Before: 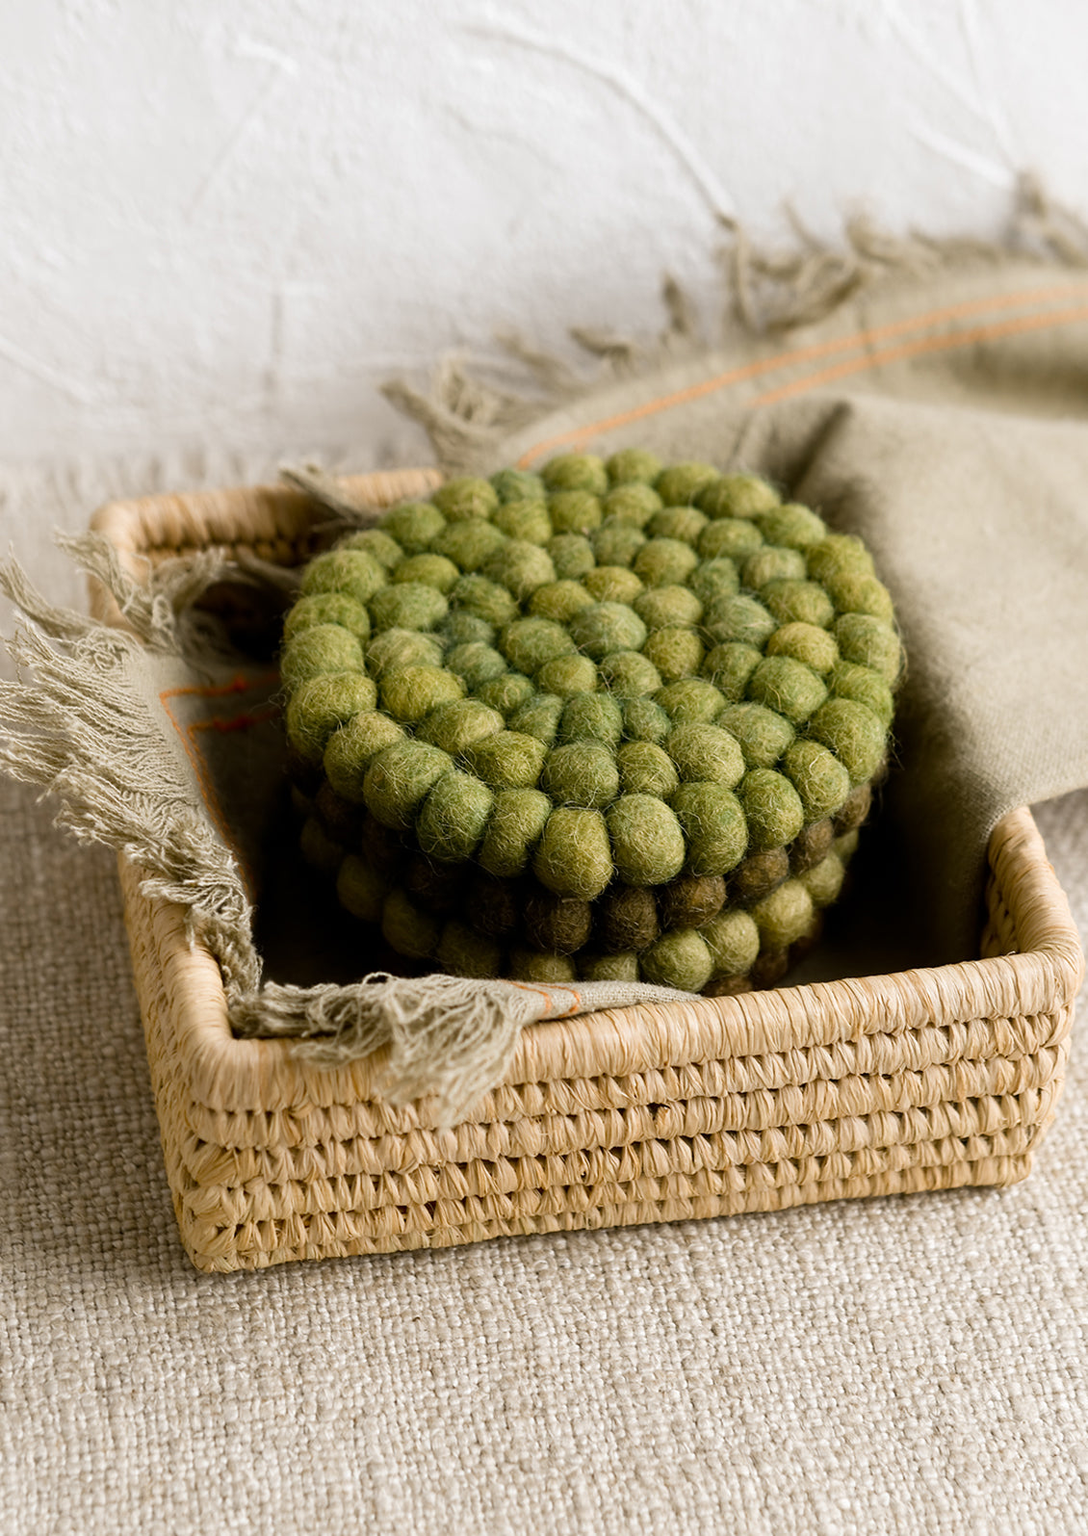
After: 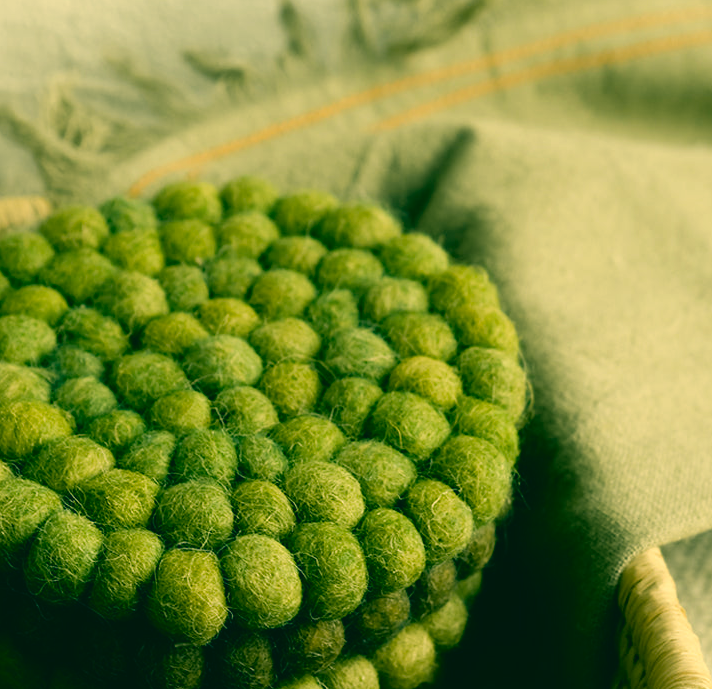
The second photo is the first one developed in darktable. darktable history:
tone equalizer: edges refinement/feathering 500, mask exposure compensation -1.57 EV, preserve details no
color correction: highlights a* 2.06, highlights b* 34.39, shadows a* -36.89, shadows b* -5.94
crop: left 36.264%, top 18.191%, right 0.658%, bottom 38.579%
